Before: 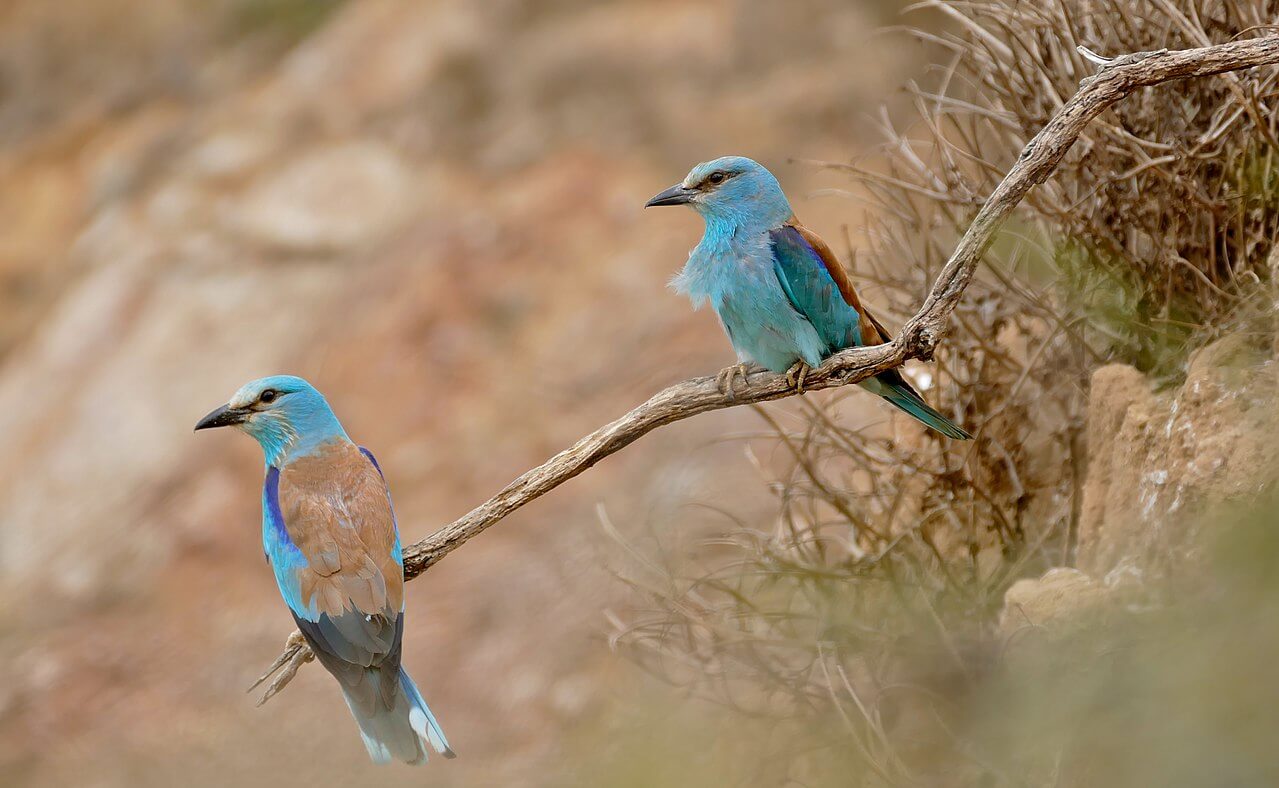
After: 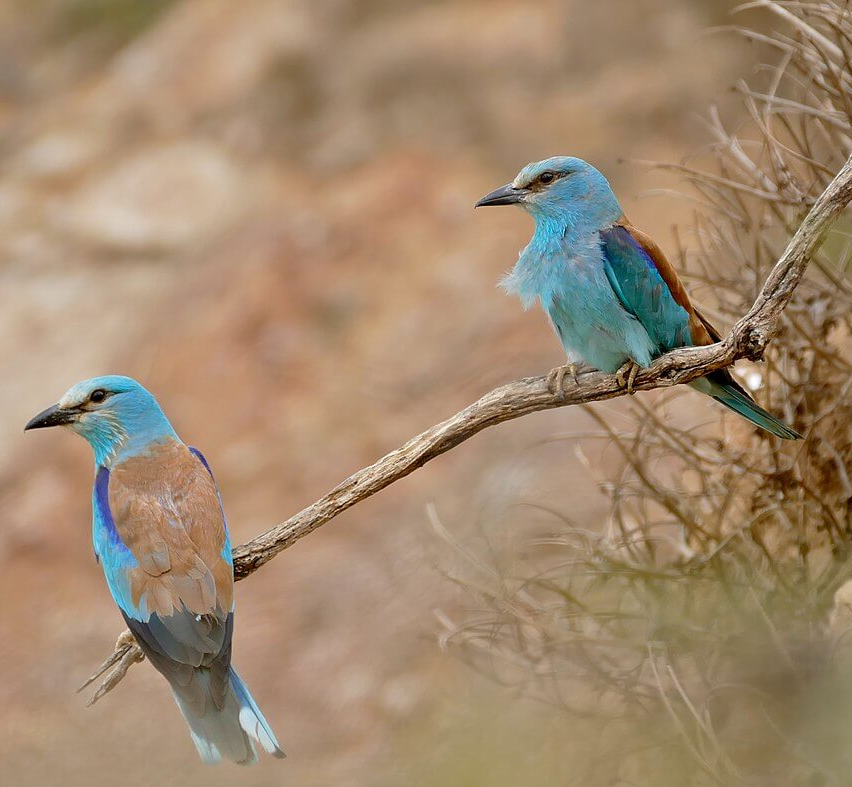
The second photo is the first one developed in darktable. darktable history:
crop and rotate: left 13.34%, right 20.001%
